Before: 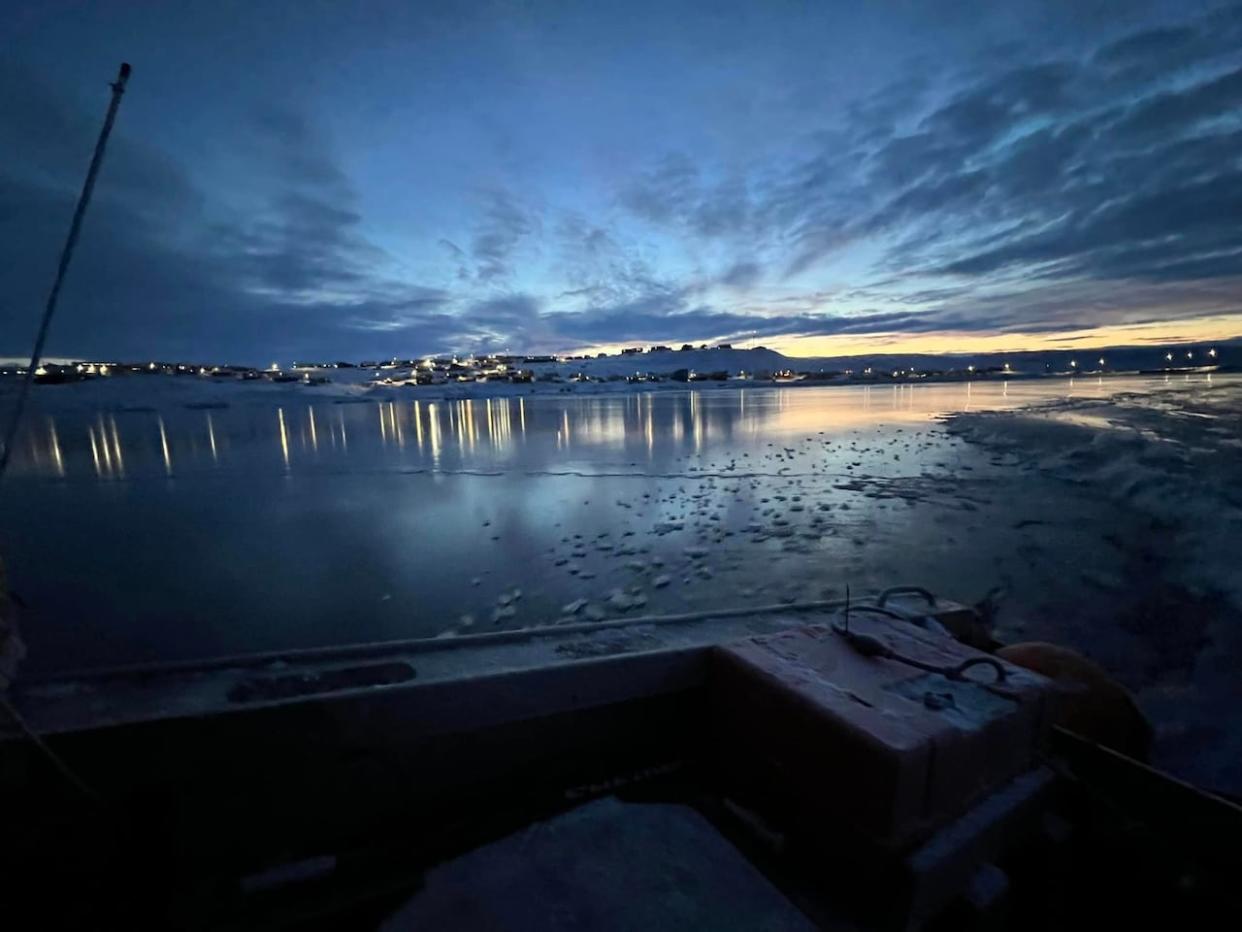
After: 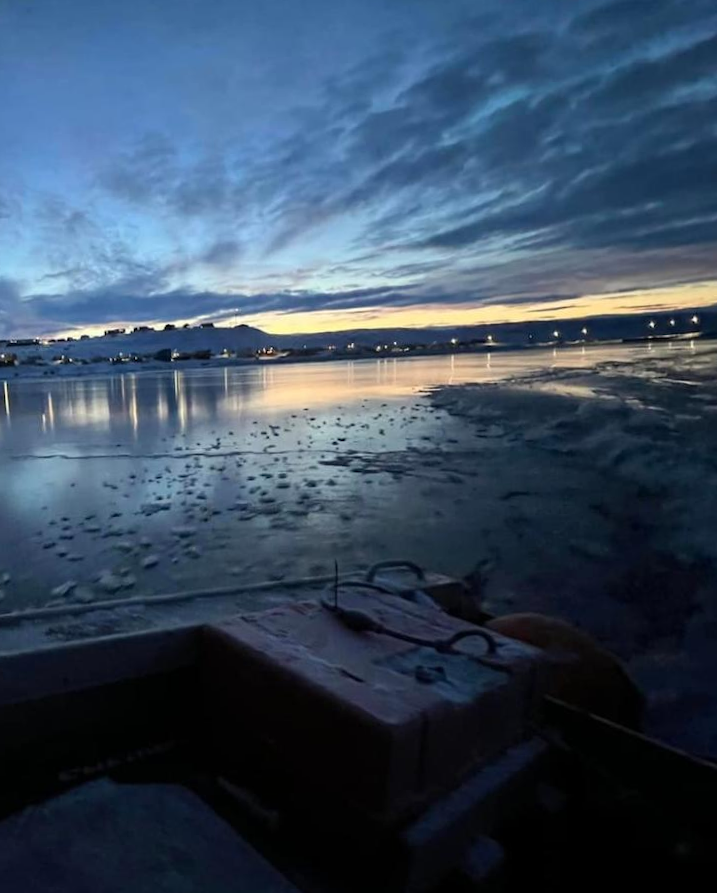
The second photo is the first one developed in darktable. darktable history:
rotate and perspective: rotation -1.42°, crop left 0.016, crop right 0.984, crop top 0.035, crop bottom 0.965
crop: left 41.402%
